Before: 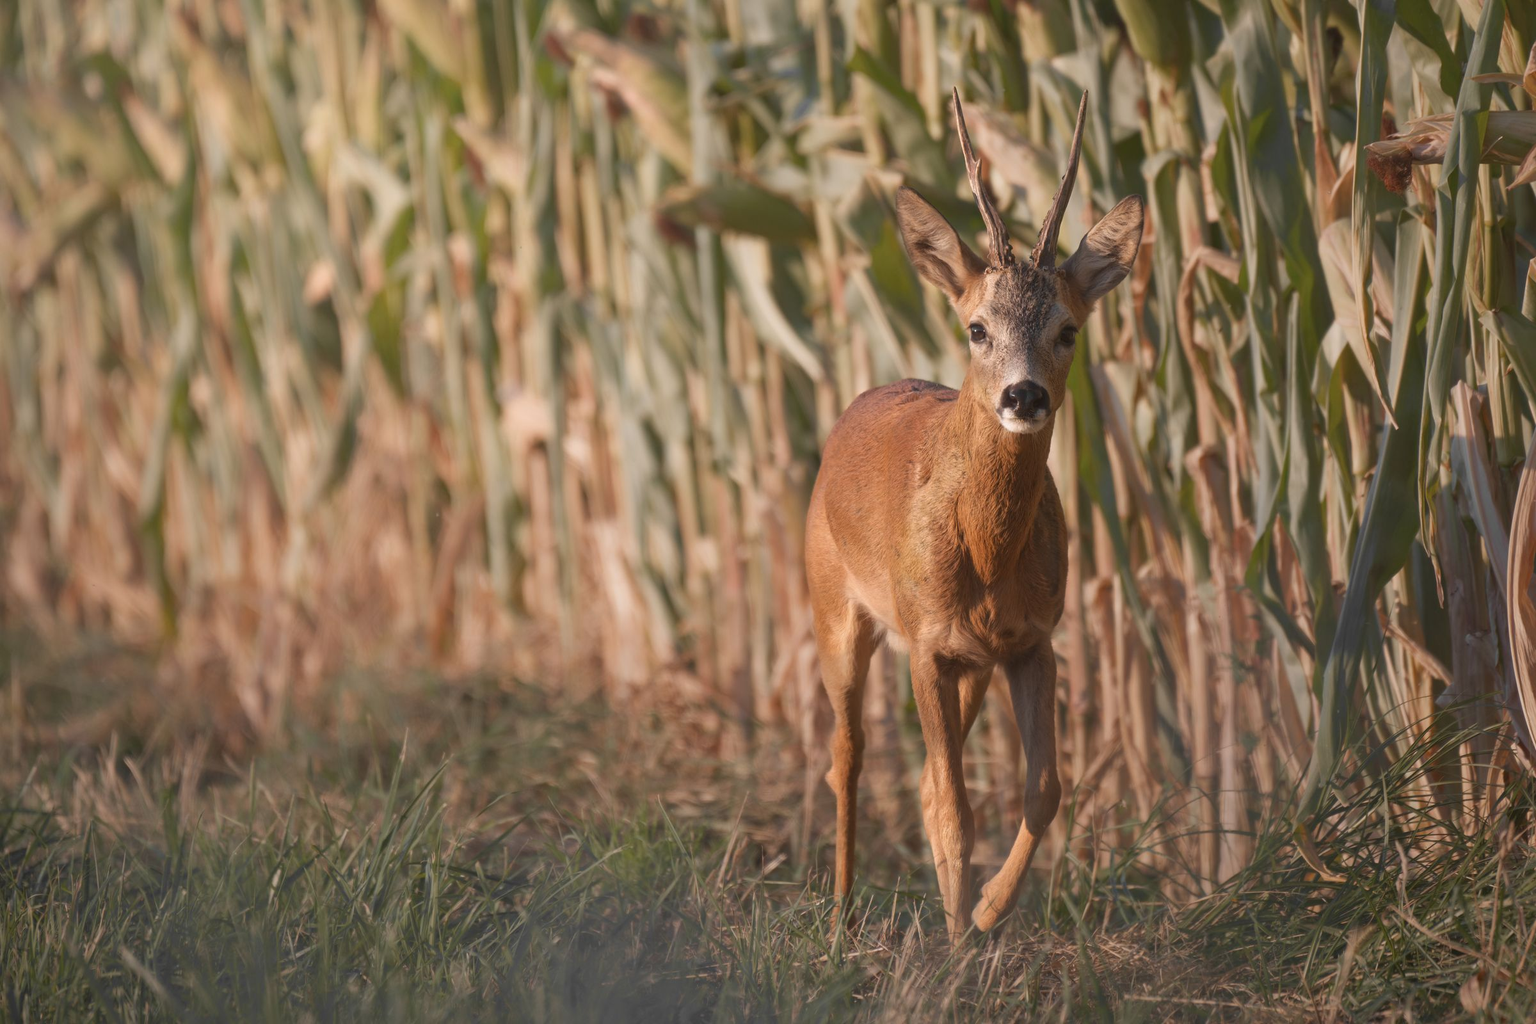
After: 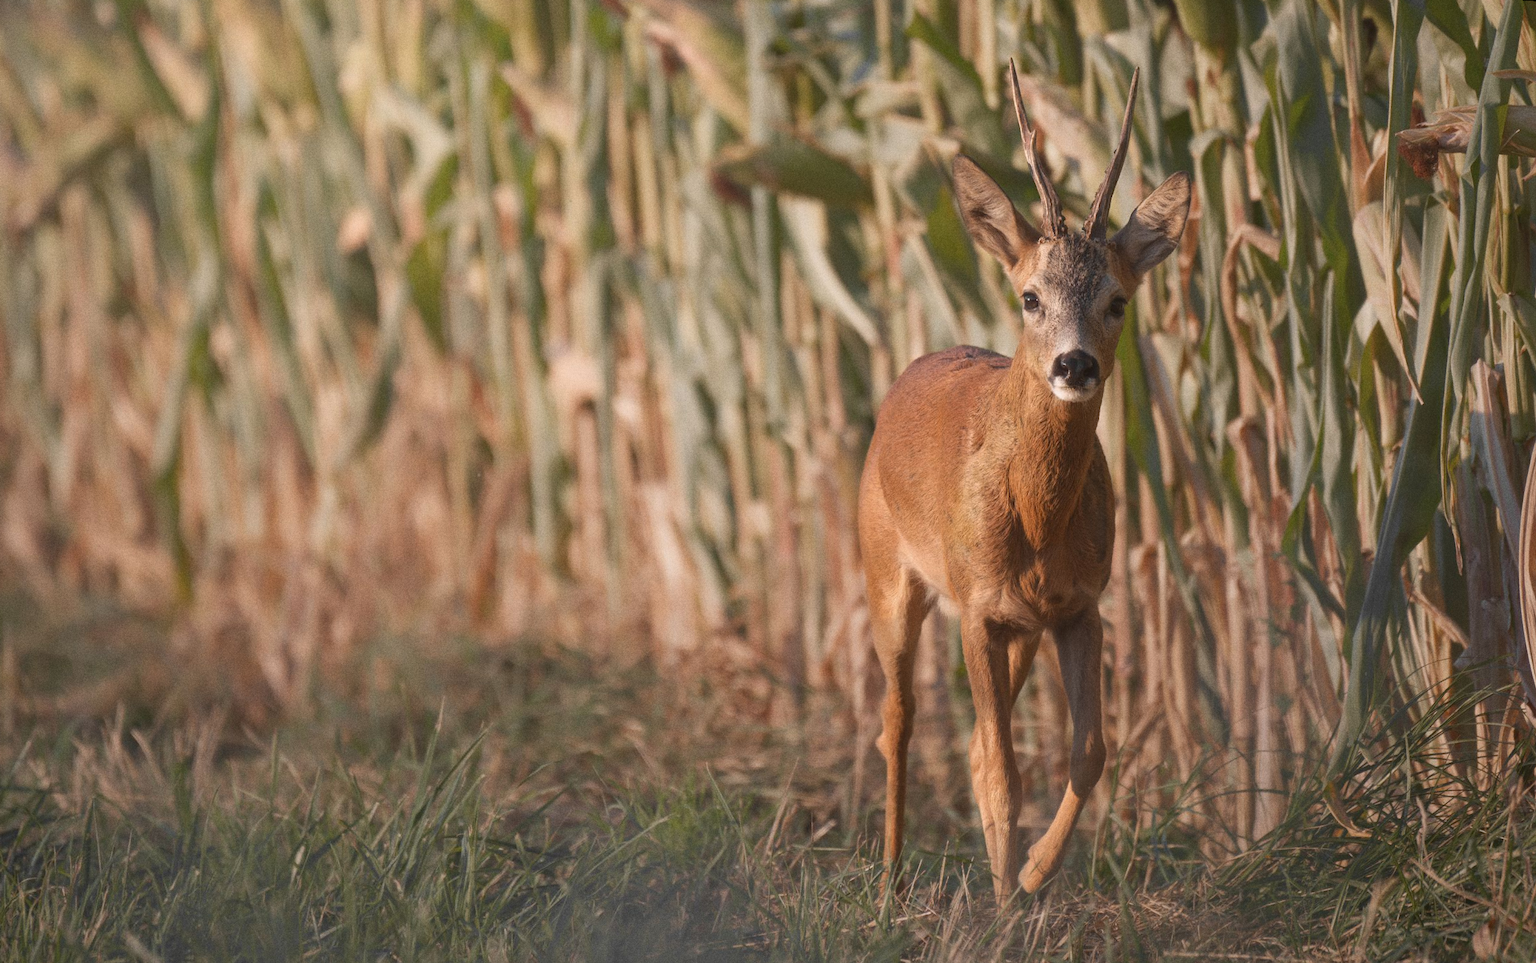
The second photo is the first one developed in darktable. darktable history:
grain: on, module defaults
rotate and perspective: rotation 0.679°, lens shift (horizontal) 0.136, crop left 0.009, crop right 0.991, crop top 0.078, crop bottom 0.95
